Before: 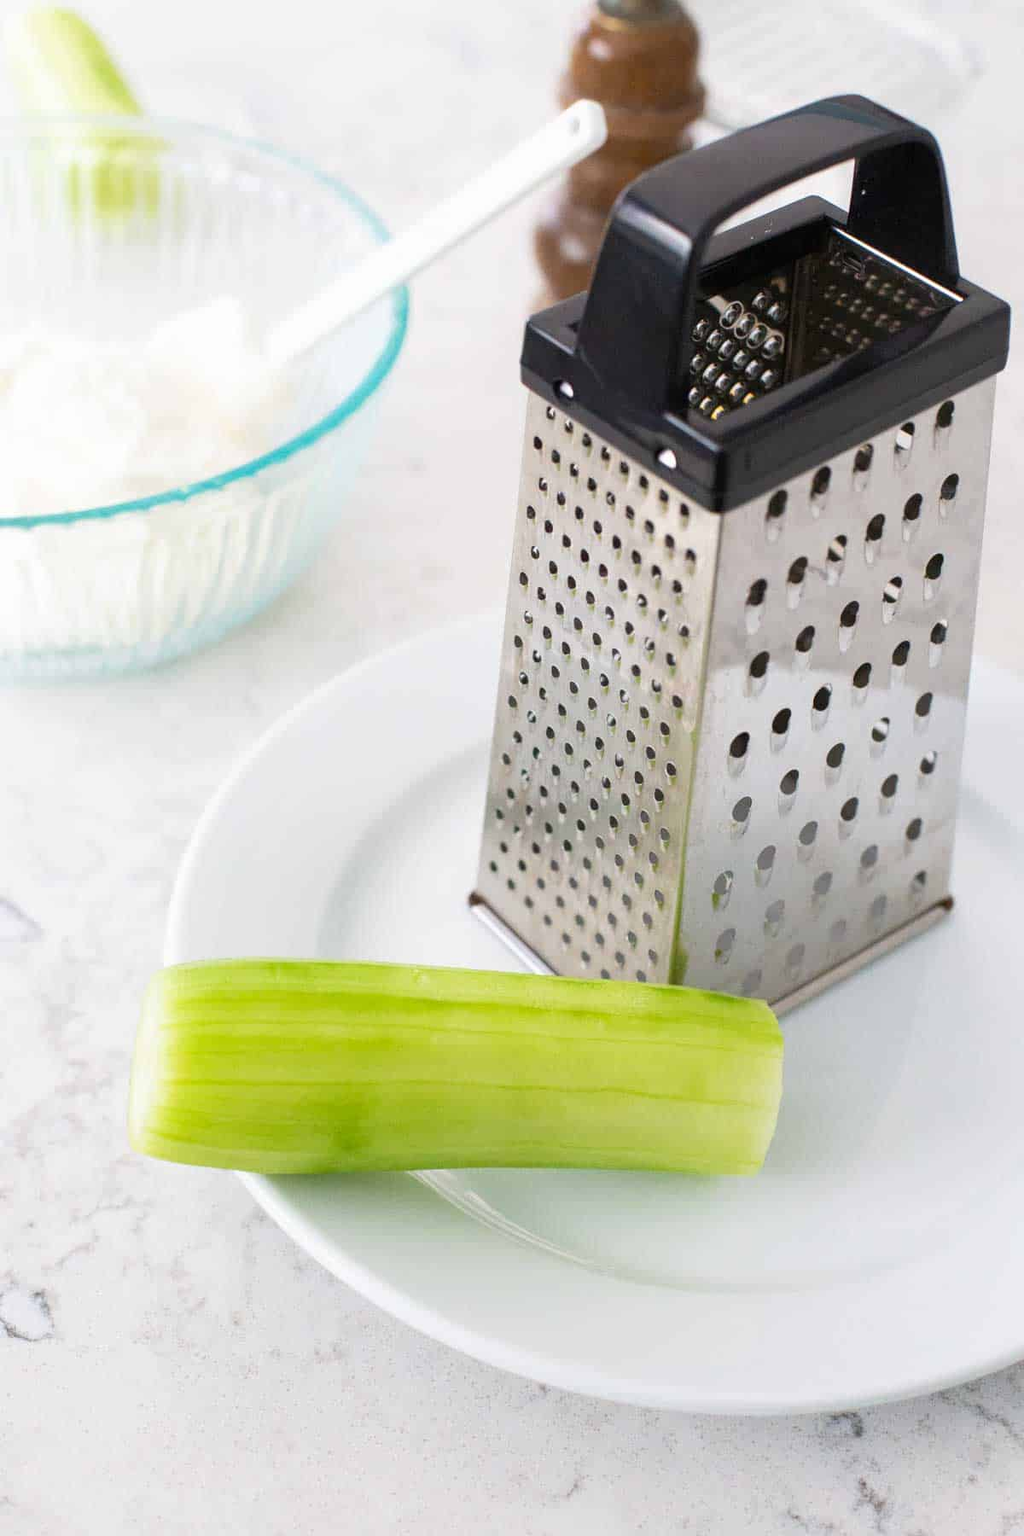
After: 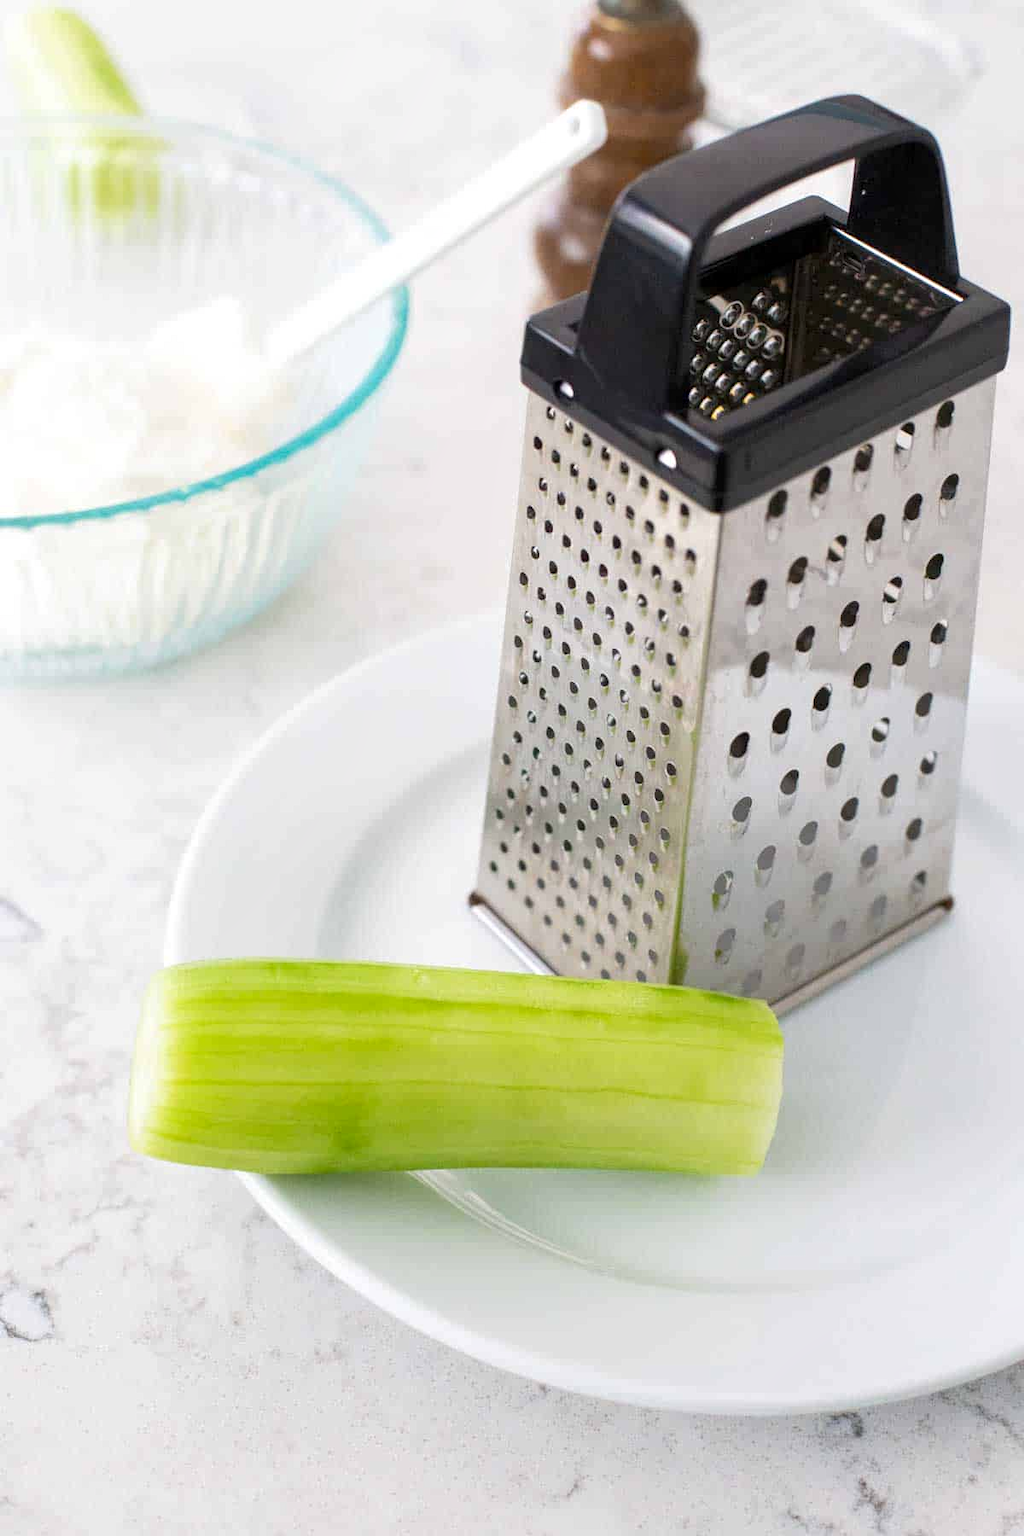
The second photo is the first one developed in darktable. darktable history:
local contrast: highlights 103%, shadows 99%, detail 120%, midtone range 0.2
